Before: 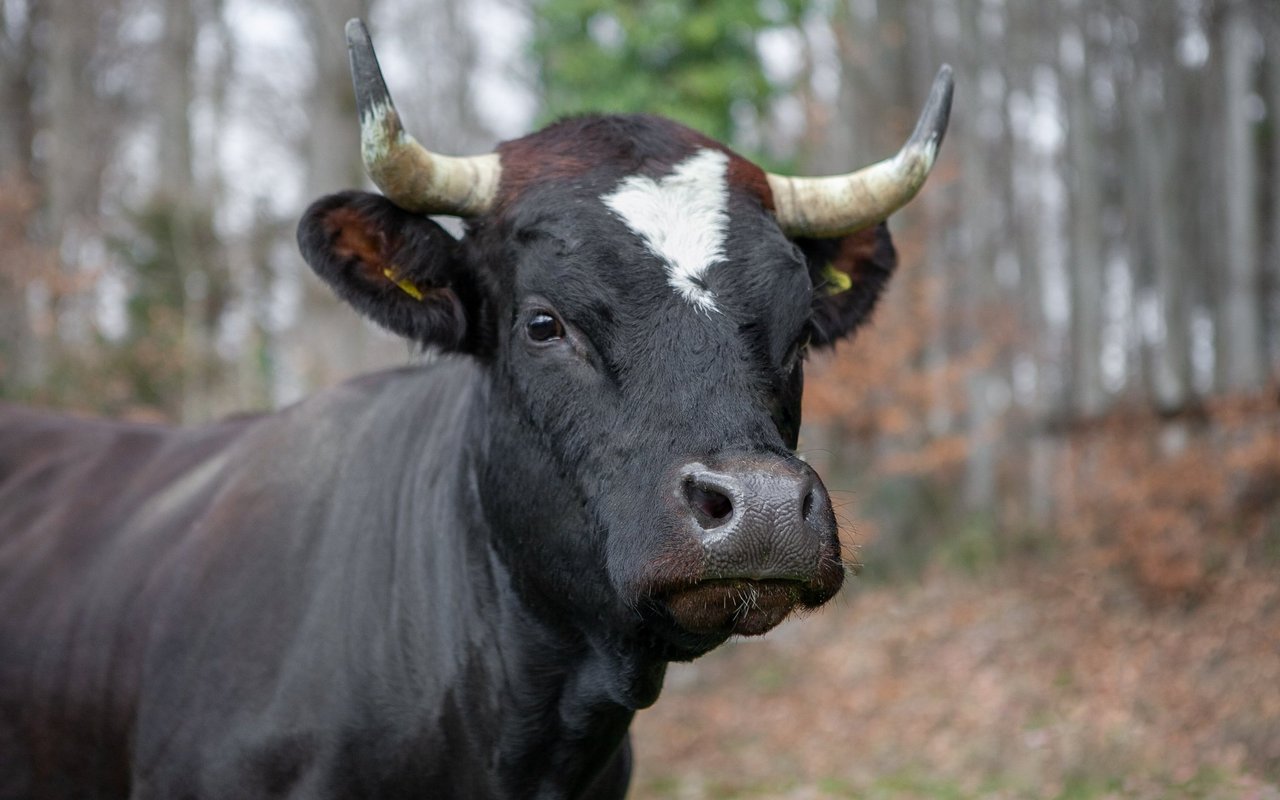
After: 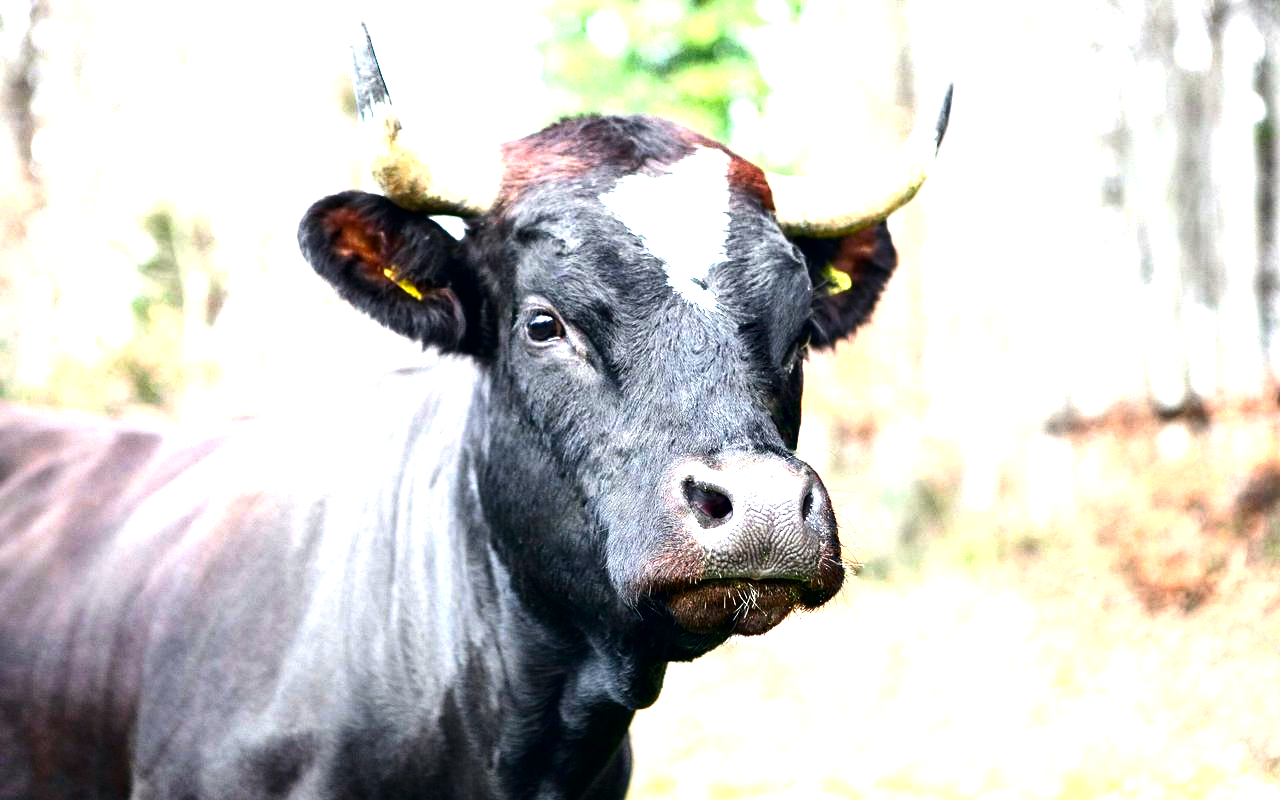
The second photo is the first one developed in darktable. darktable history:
tone equalizer: -8 EV -1.11 EV, -7 EV -1 EV, -6 EV -0.832 EV, -5 EV -0.587 EV, -3 EV 0.546 EV, -2 EV 0.842 EV, -1 EV 0.997 EV, +0 EV 1.07 EV
color correction: highlights a* 0.39, highlights b* 2.72, shadows a* -0.84, shadows b* -4.18
shadows and highlights: shadows 75.64, highlights -25.87, soften with gaussian
contrast brightness saturation: contrast 0.131, brightness -0.228, saturation 0.141
exposure: black level correction 0, exposure 1.75 EV, compensate highlight preservation false
